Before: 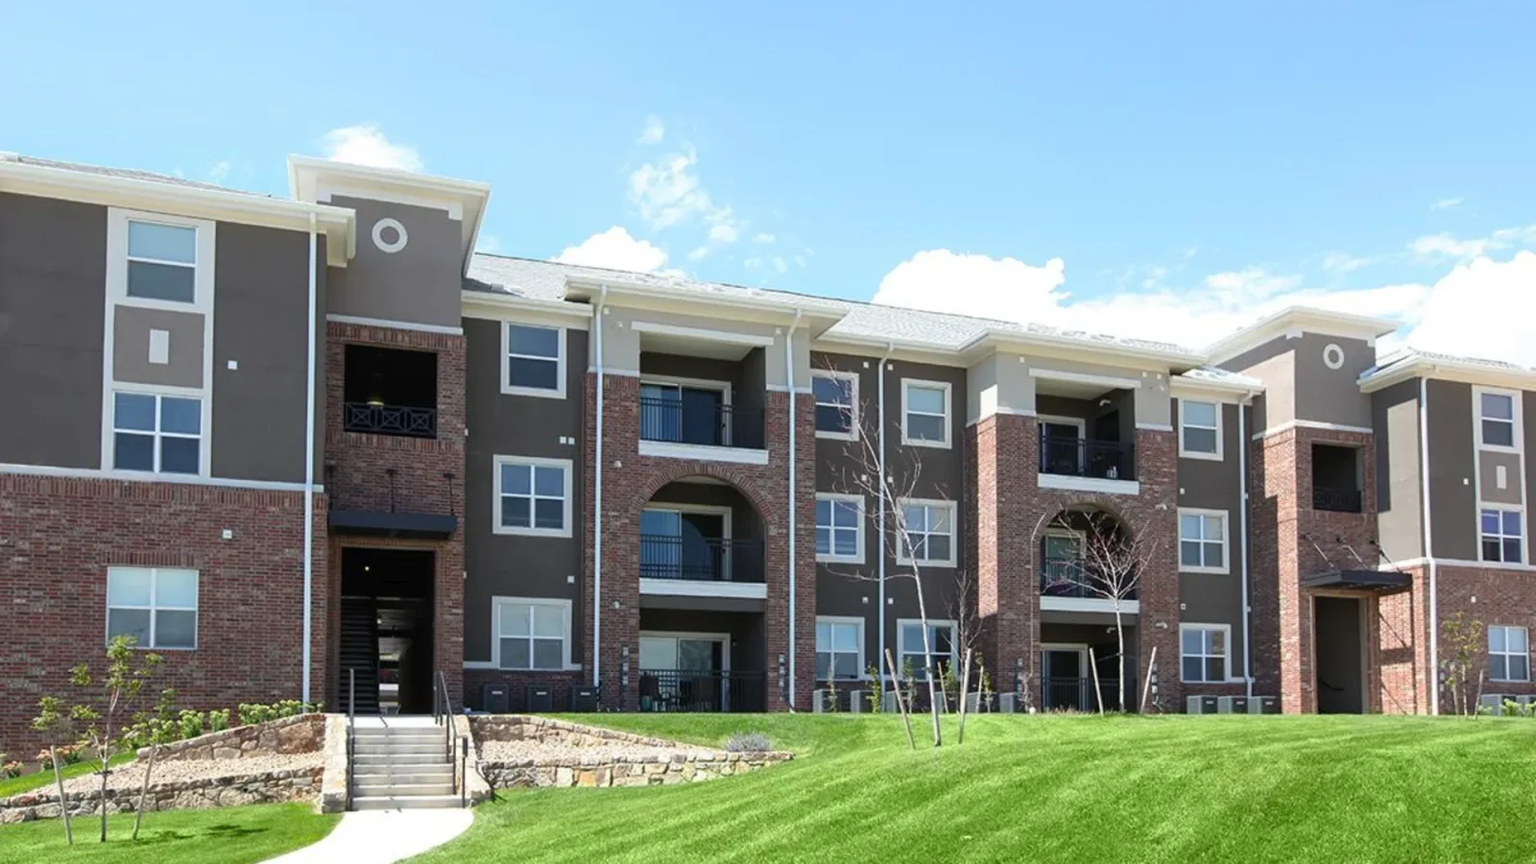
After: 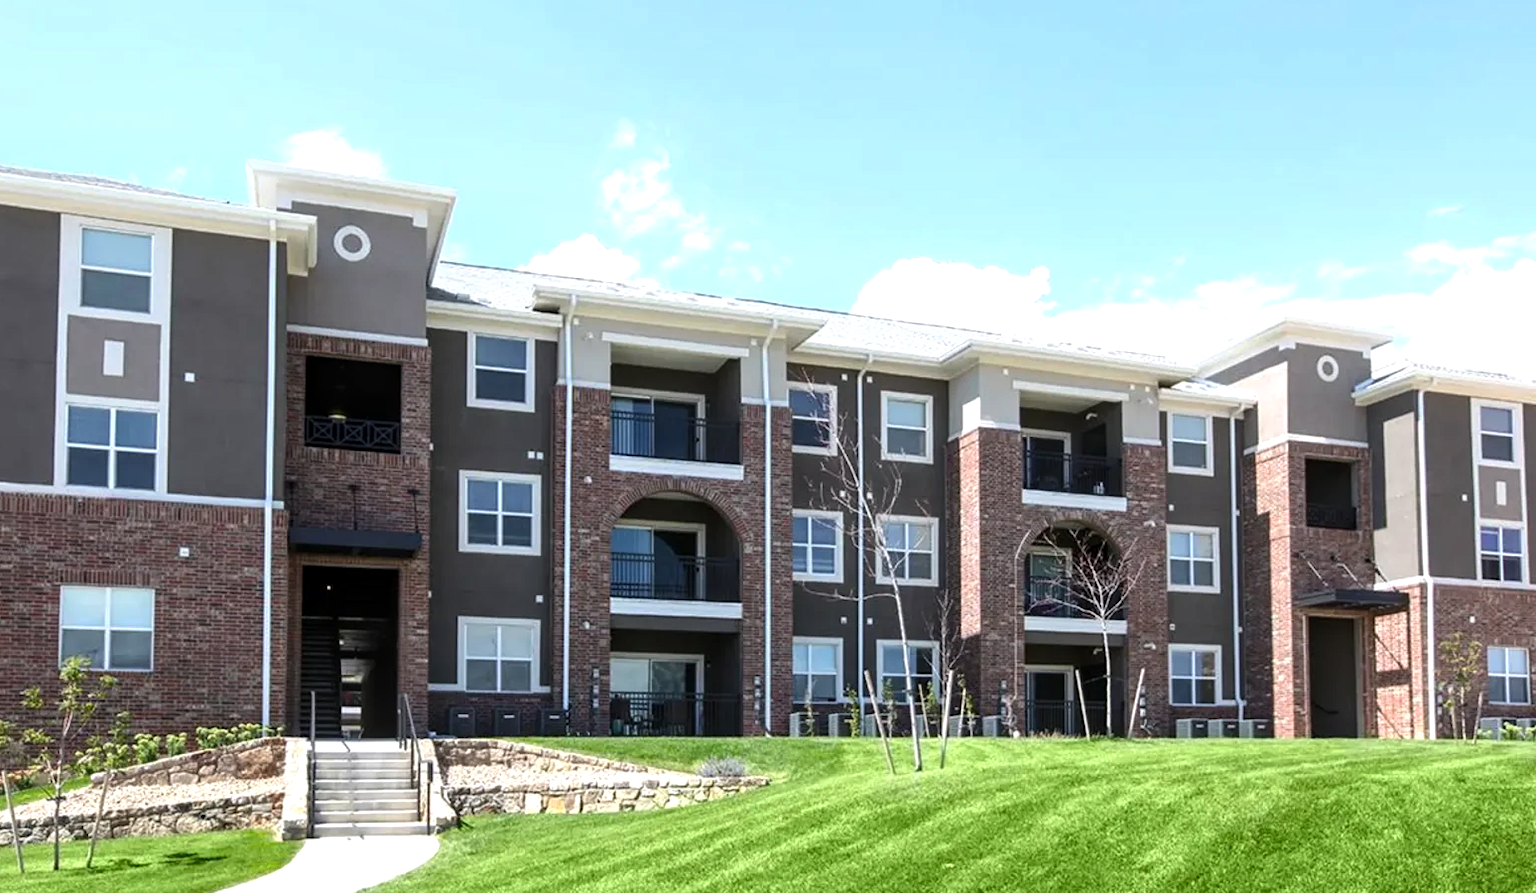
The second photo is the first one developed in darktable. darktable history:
local contrast: on, module defaults
tone equalizer: -8 EV -0.417 EV, -7 EV -0.389 EV, -6 EV -0.333 EV, -5 EV -0.222 EV, -3 EV 0.222 EV, -2 EV 0.333 EV, -1 EV 0.389 EV, +0 EV 0.417 EV, edges refinement/feathering 500, mask exposure compensation -1.57 EV, preserve details no
crop and rotate: left 3.238%
white balance: red 1.004, blue 1.024
